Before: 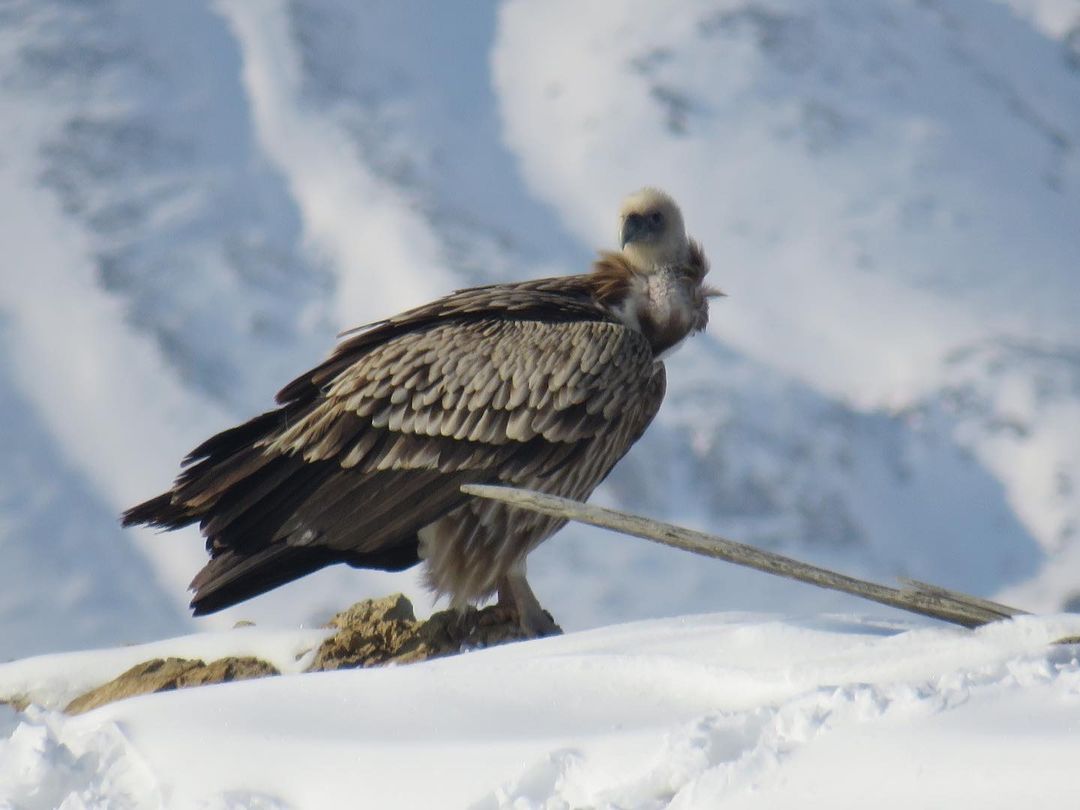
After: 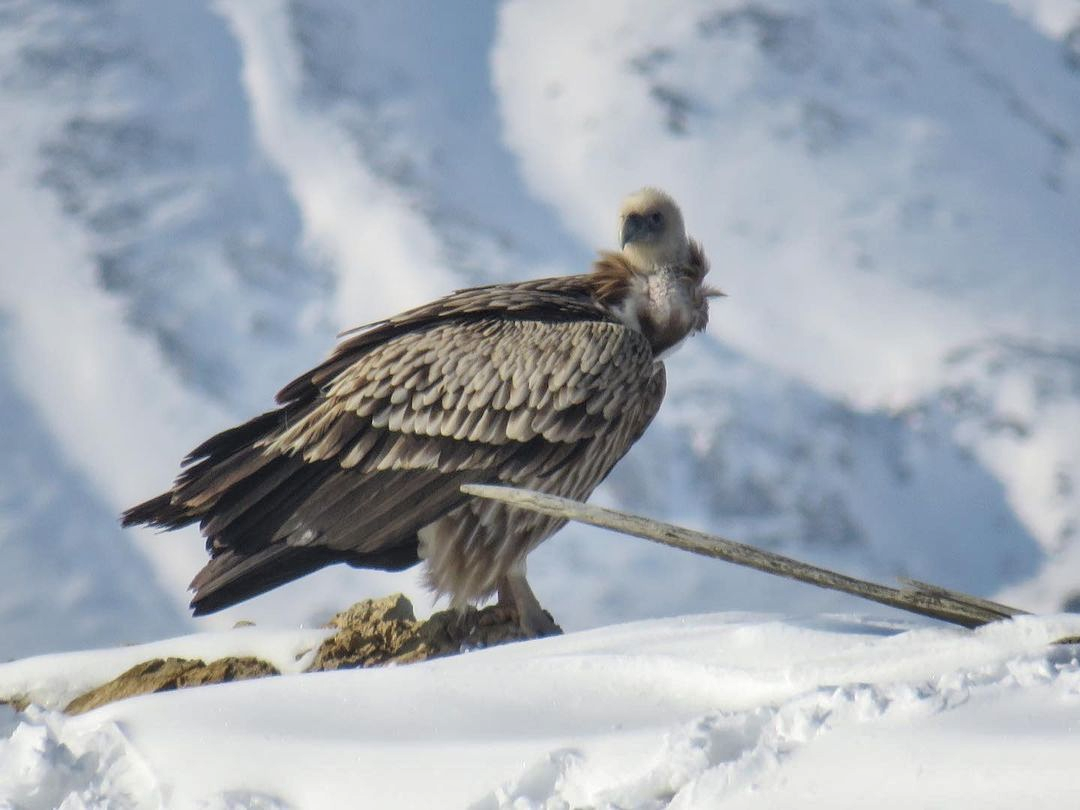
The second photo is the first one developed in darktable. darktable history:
local contrast: on, module defaults
contrast brightness saturation: brightness 0.141
shadows and highlights: shadows 11.11, white point adjustment 1.25, soften with gaussian
